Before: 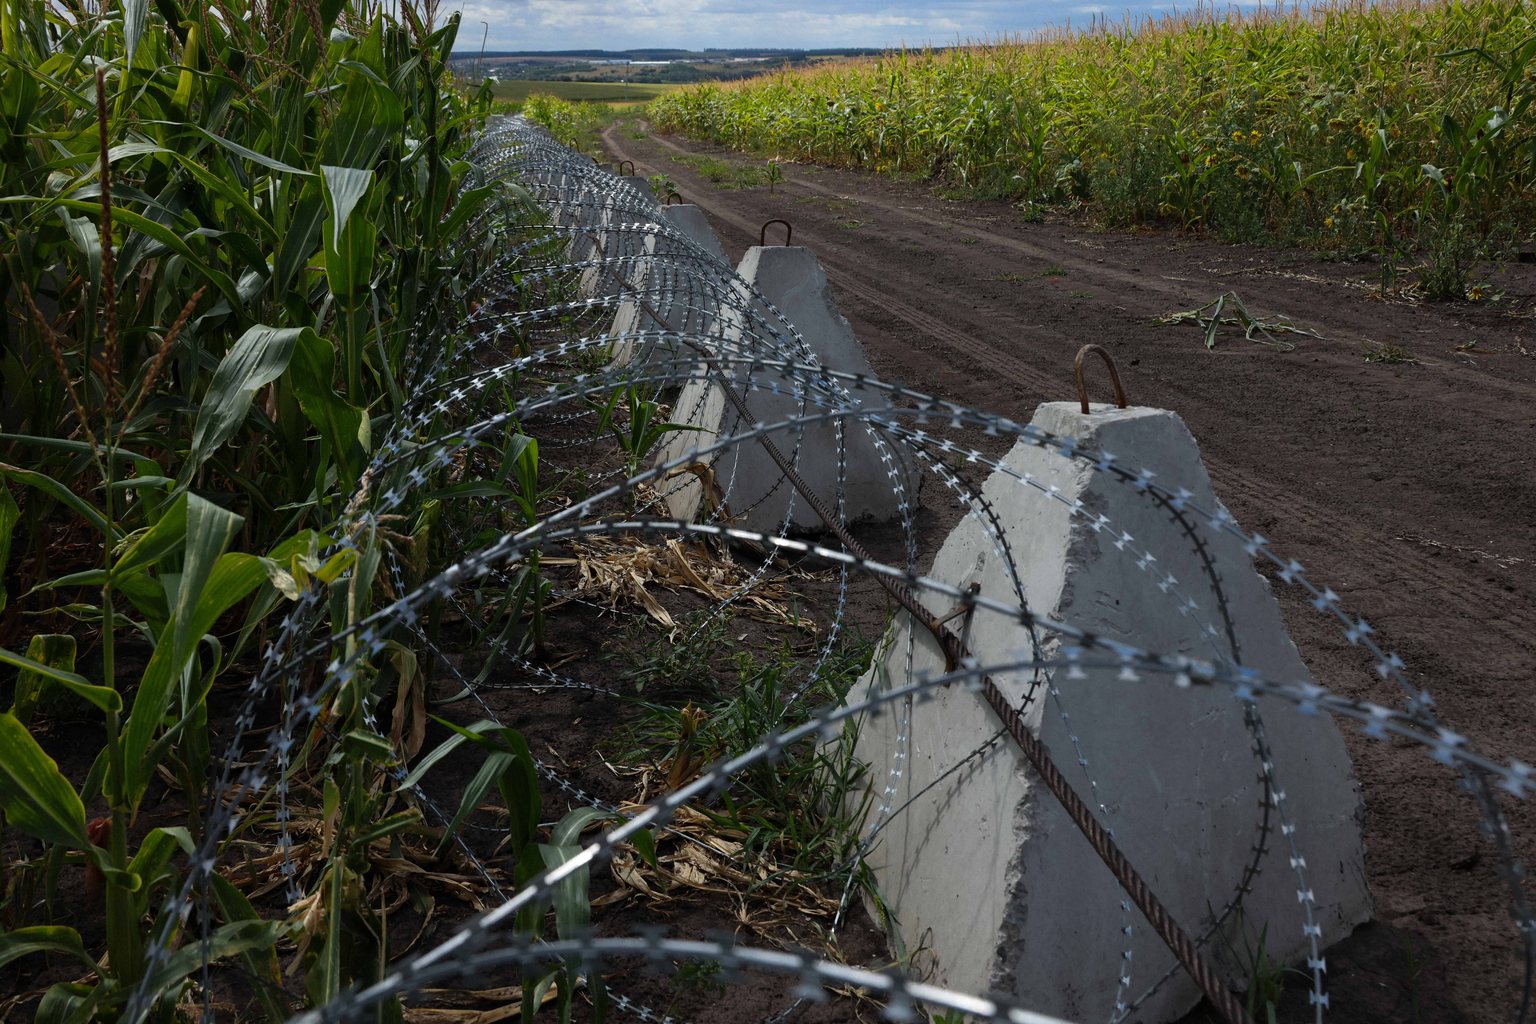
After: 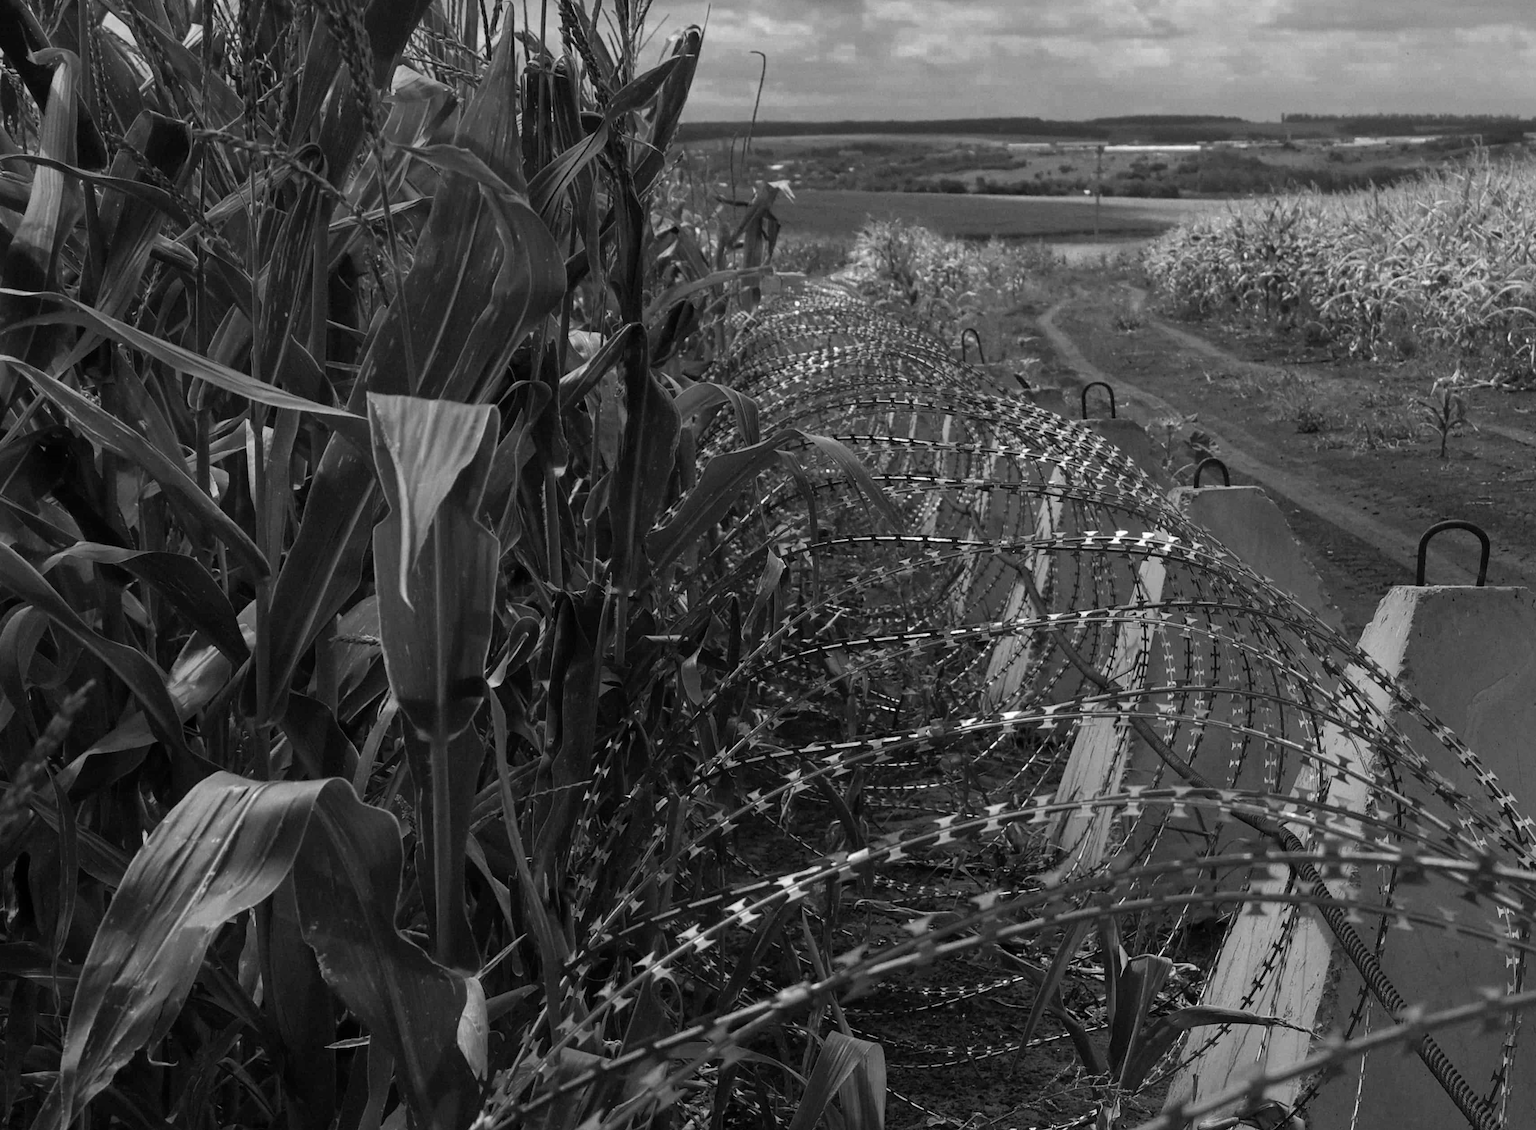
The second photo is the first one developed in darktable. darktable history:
color zones: curves: ch0 [(0.002, 0.593) (0.143, 0.417) (0.285, 0.541) (0.455, 0.289) (0.608, 0.327) (0.727, 0.283) (0.869, 0.571) (1, 0.603)]; ch1 [(0, 0) (0.143, 0) (0.286, 0) (0.429, 0) (0.571, 0) (0.714, 0) (0.857, 0)]
crop and rotate: left 10.817%, top 0.062%, right 47.194%, bottom 53.626%
